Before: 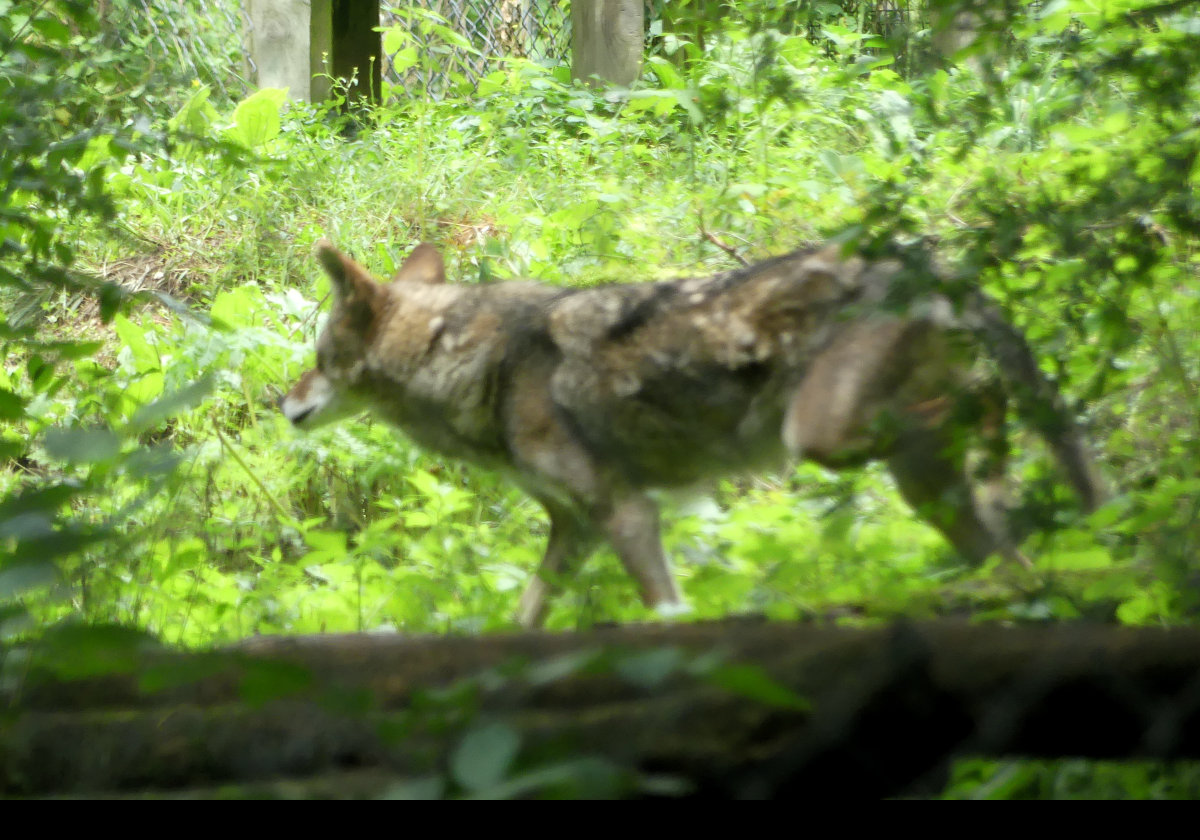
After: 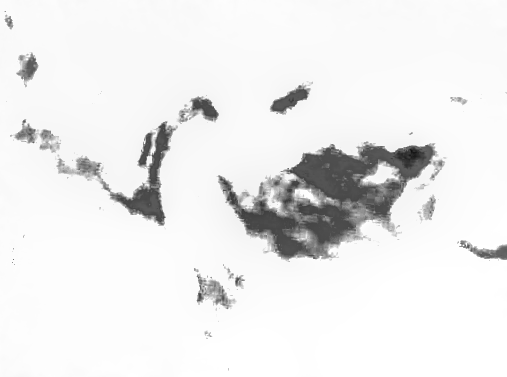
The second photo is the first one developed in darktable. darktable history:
rotate and perspective: rotation 5.12°, automatic cropping off
white balance: red 8, blue 8
shadows and highlights: shadows 40, highlights -60
monochrome: a 32, b 64, size 2.3
sharpen: on, module defaults
local contrast: detail 160%
crop: left 30%, top 30%, right 30%, bottom 30%
